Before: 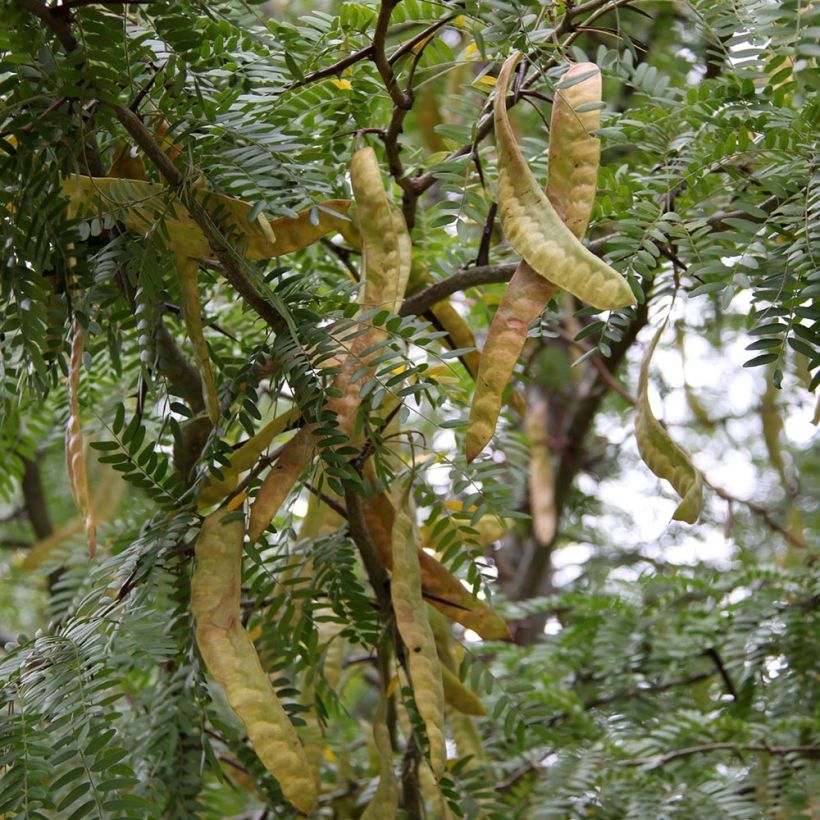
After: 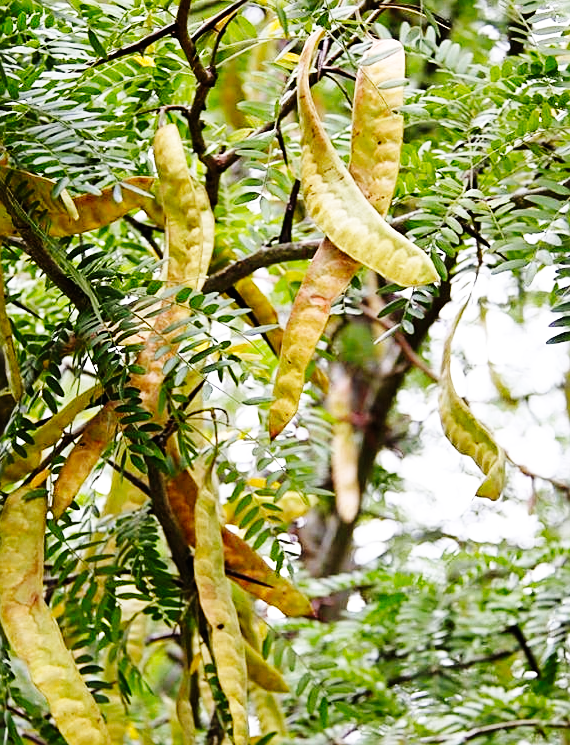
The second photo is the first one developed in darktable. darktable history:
sharpen: on, module defaults
base curve: curves: ch0 [(0, 0) (0, 0) (0.002, 0.001) (0.008, 0.003) (0.019, 0.011) (0.037, 0.037) (0.064, 0.11) (0.102, 0.232) (0.152, 0.379) (0.216, 0.524) (0.296, 0.665) (0.394, 0.789) (0.512, 0.881) (0.651, 0.945) (0.813, 0.986) (1, 1)], preserve colors none
crop and rotate: left 24.034%, top 2.838%, right 6.406%, bottom 6.299%
